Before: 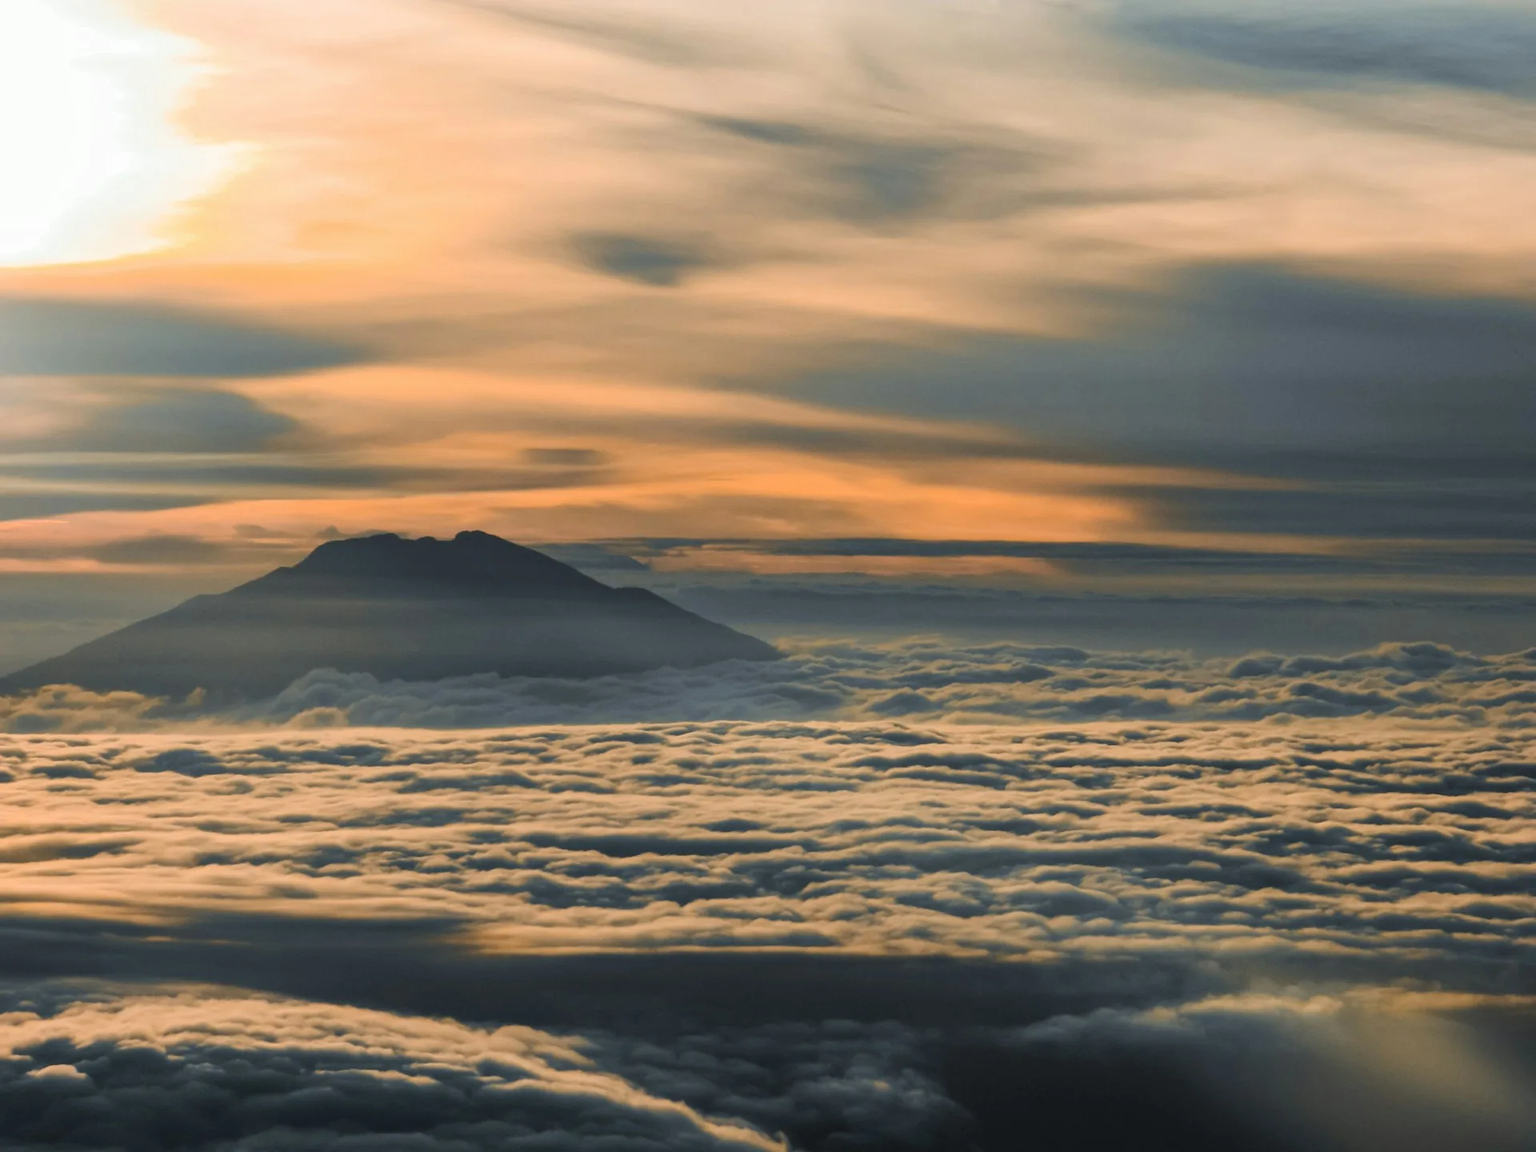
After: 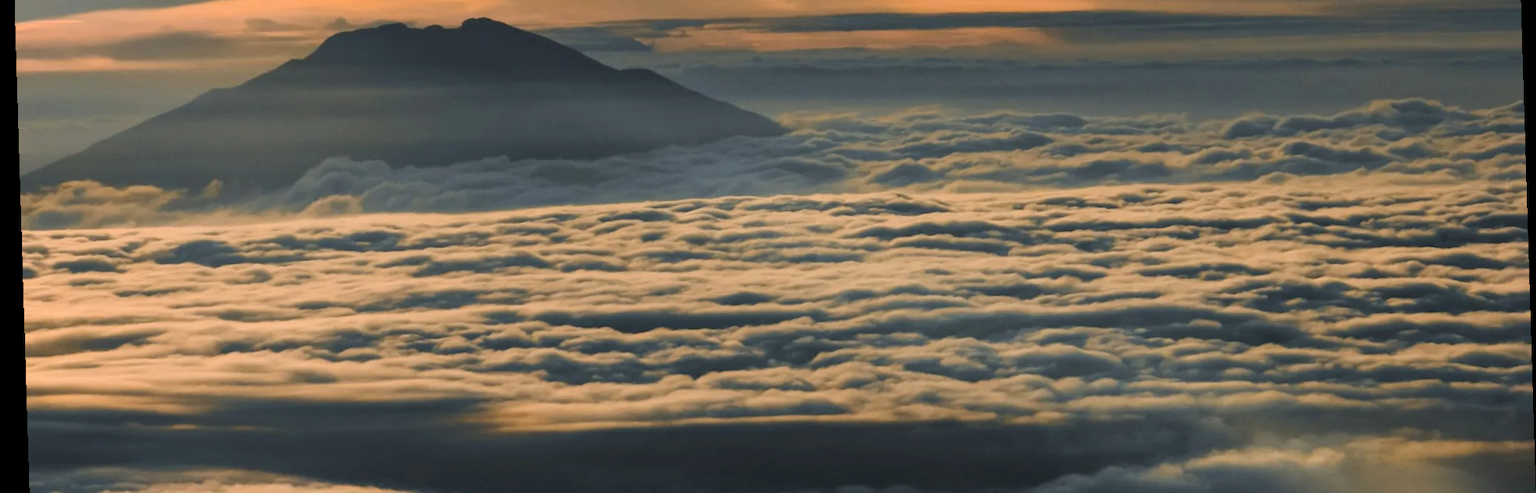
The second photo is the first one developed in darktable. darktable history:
rotate and perspective: rotation -1.75°, automatic cropping off
crop: top 45.551%, bottom 12.262%
